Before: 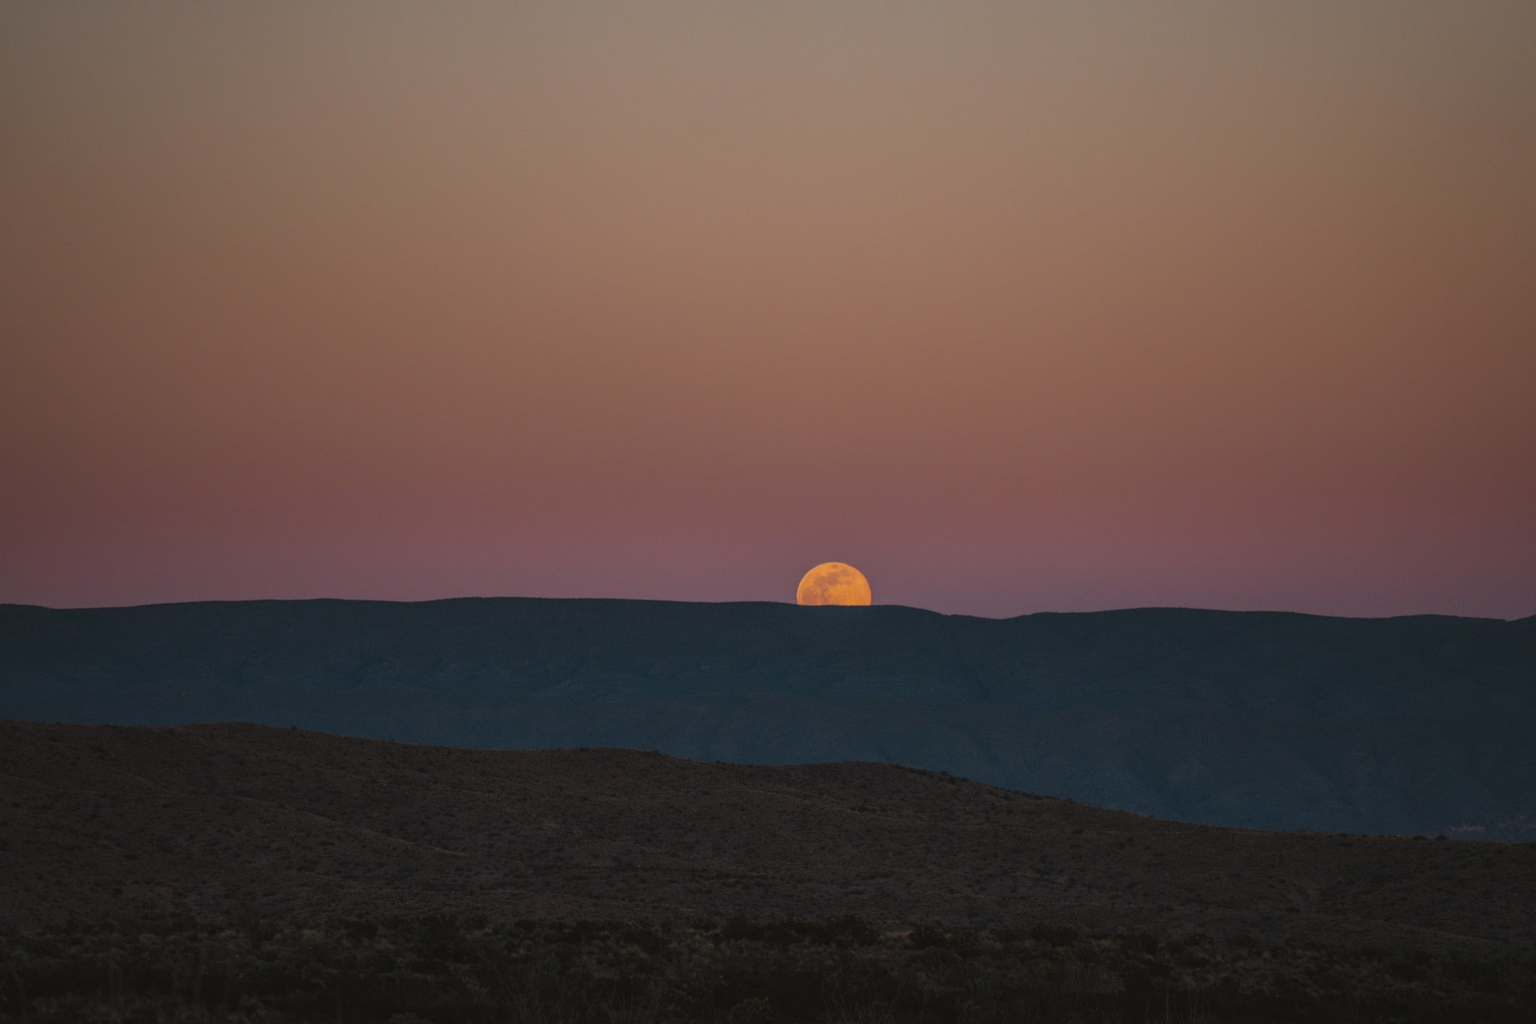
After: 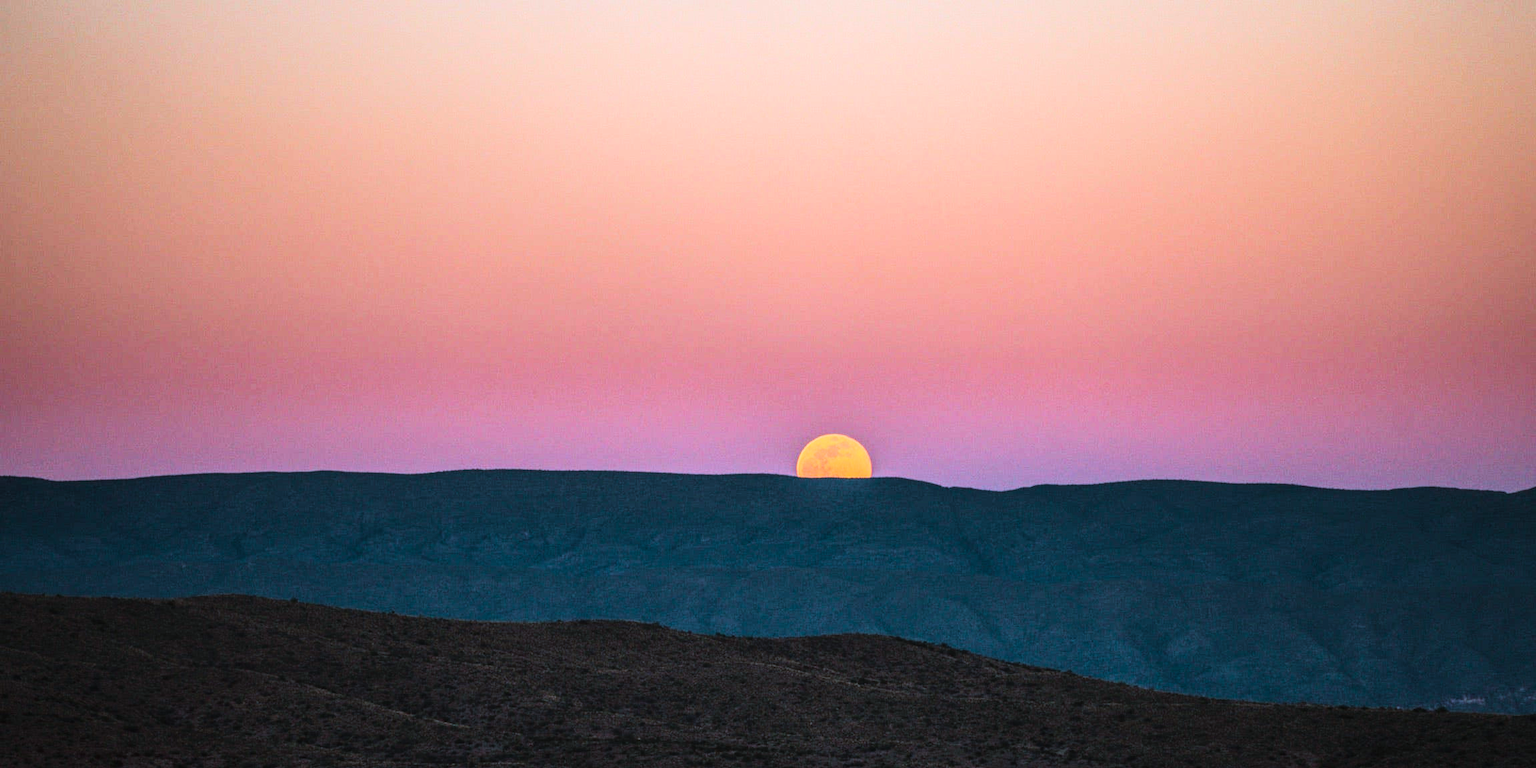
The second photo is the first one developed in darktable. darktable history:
color balance rgb: perceptual saturation grading › global saturation 35%, perceptual saturation grading › highlights -30%, perceptual saturation grading › shadows 35%, perceptual brilliance grading › global brilliance 3%, perceptual brilliance grading › highlights -3%, perceptual brilliance grading › shadows 3%
exposure: exposure 0.493 EV, compensate highlight preservation false
crop and rotate: top 12.5%, bottom 12.5%
local contrast: highlights 0%, shadows 0%, detail 133%
rgb curve: curves: ch0 [(0, 0) (0.21, 0.15) (0.24, 0.21) (0.5, 0.75) (0.75, 0.96) (0.89, 0.99) (1, 1)]; ch1 [(0, 0.02) (0.21, 0.13) (0.25, 0.2) (0.5, 0.67) (0.75, 0.9) (0.89, 0.97) (1, 1)]; ch2 [(0, 0.02) (0.21, 0.13) (0.25, 0.2) (0.5, 0.67) (0.75, 0.9) (0.89, 0.97) (1, 1)], compensate middle gray true
color correction: highlights a* -9.73, highlights b* -21.22
velvia: on, module defaults
